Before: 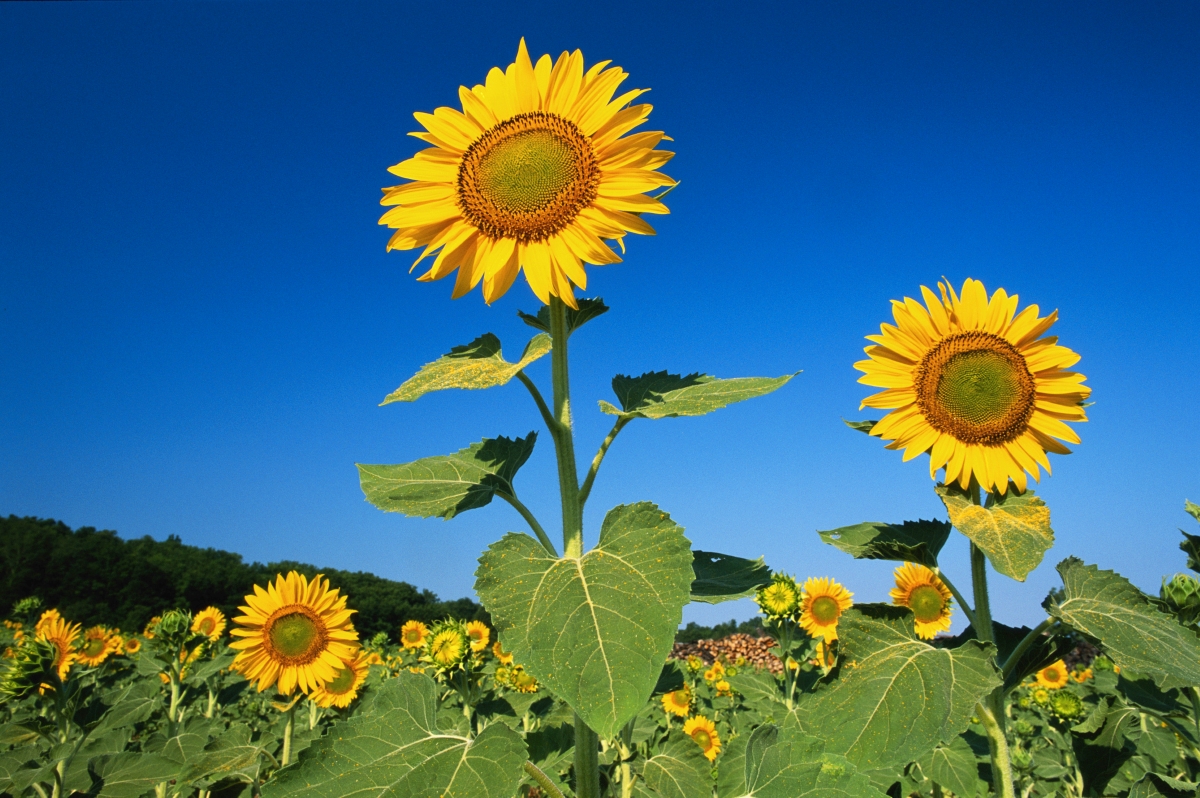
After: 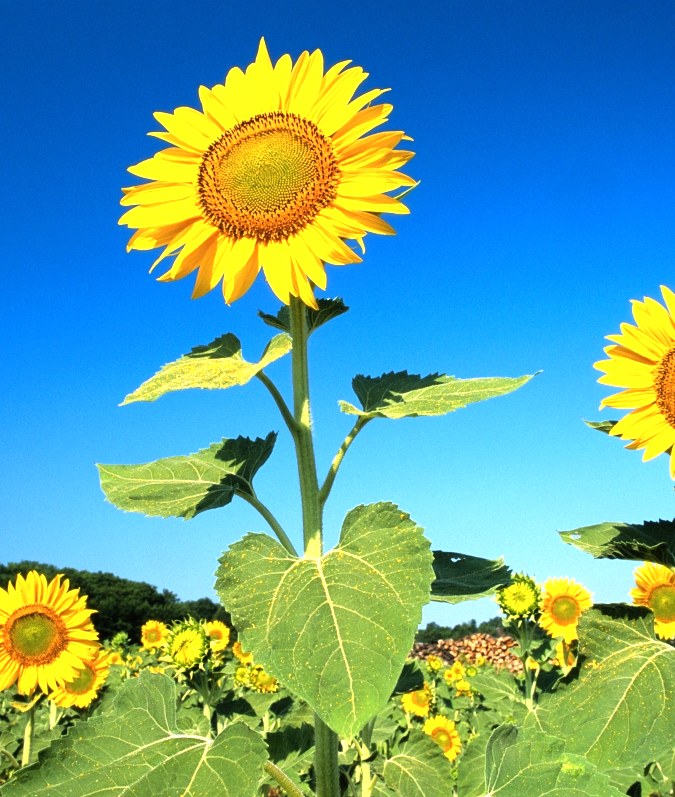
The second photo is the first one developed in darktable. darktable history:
crop: left 21.676%, right 22.072%, bottom 0.007%
tone equalizer: -8 EV -1.05 EV, -7 EV -0.981 EV, -6 EV -0.852 EV, -5 EV -0.56 EV, -3 EV 0.584 EV, -2 EV 0.889 EV, -1 EV 0.994 EV, +0 EV 1.07 EV
